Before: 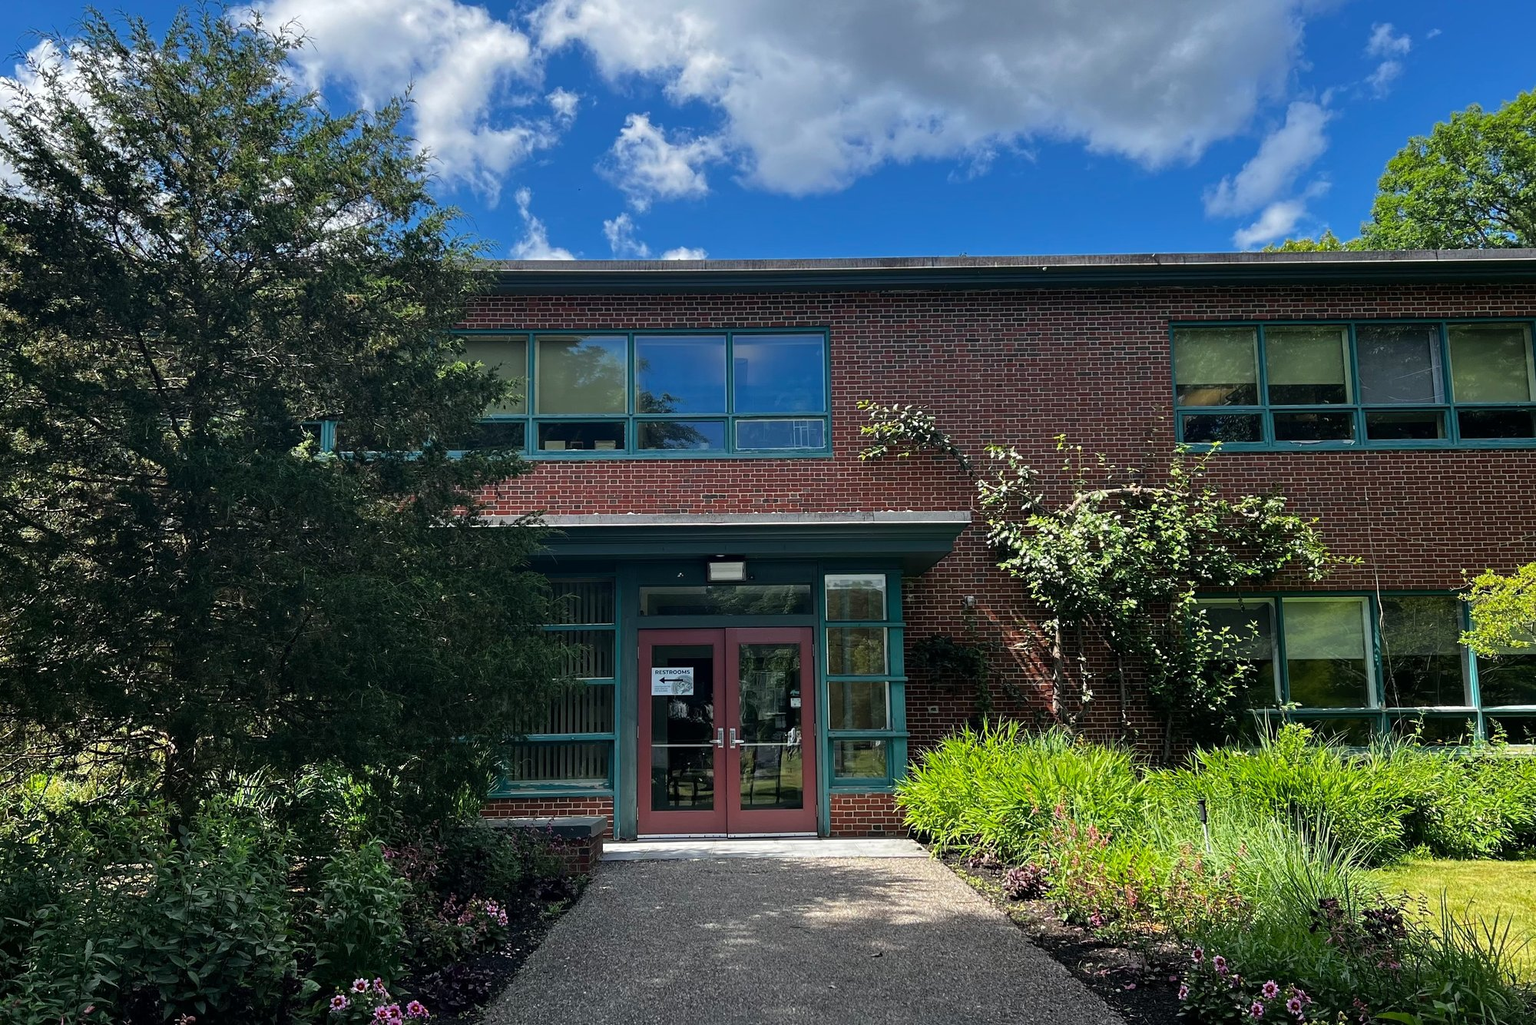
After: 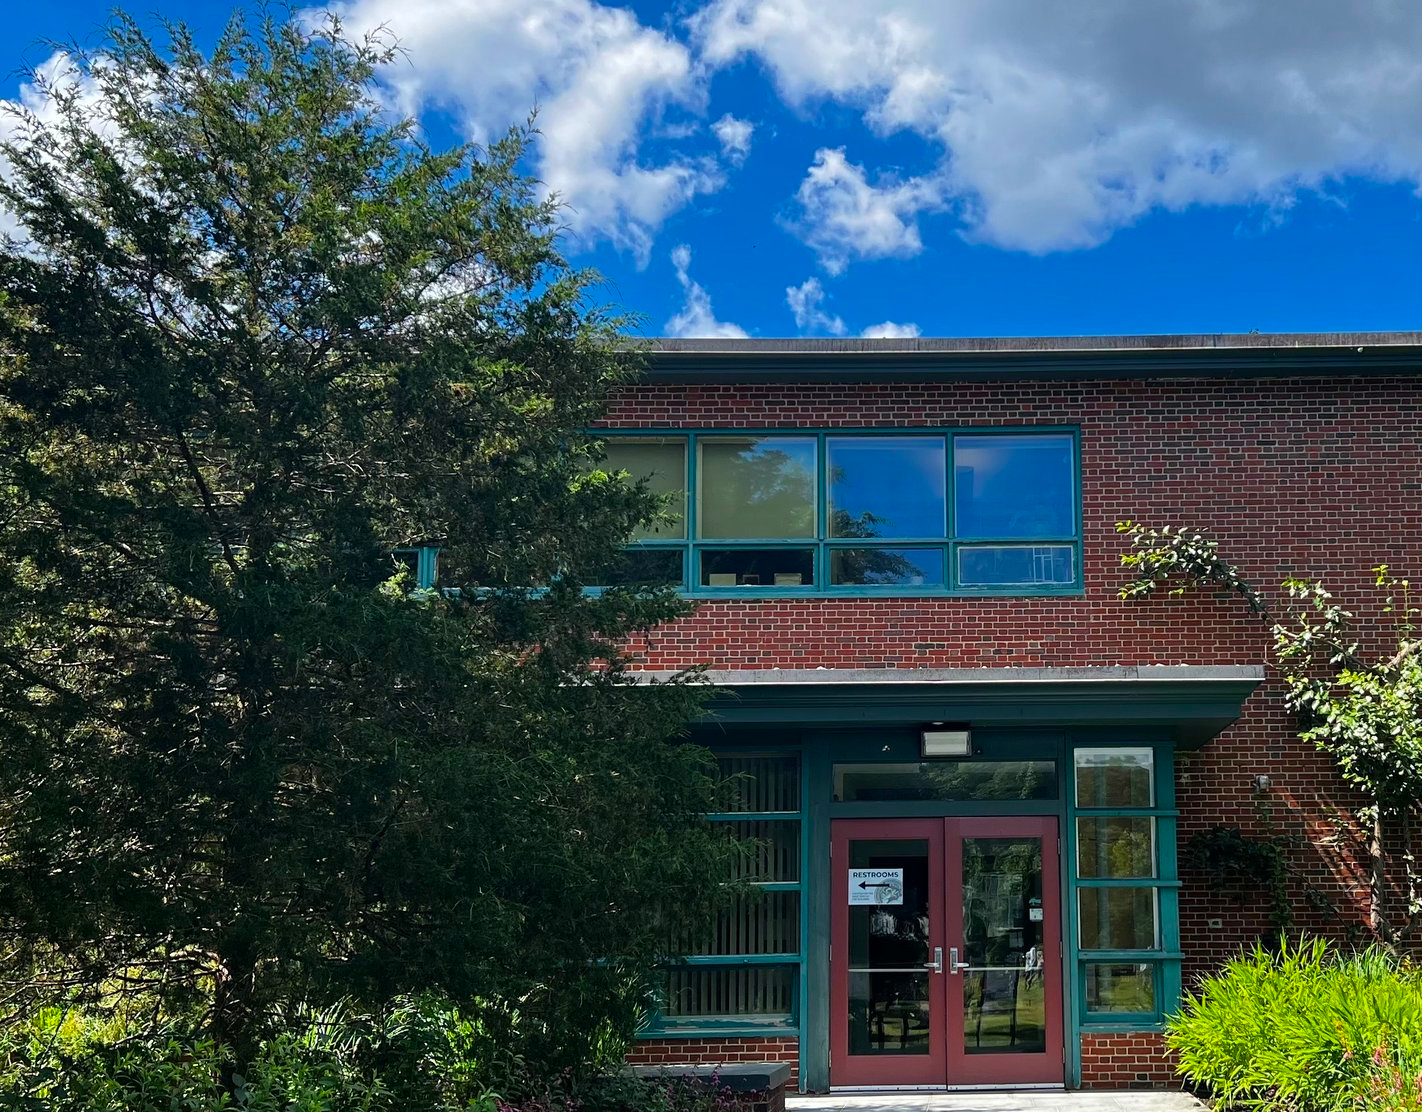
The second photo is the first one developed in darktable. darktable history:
color balance rgb: perceptual saturation grading › global saturation 30%, global vibrance 10%
crop: right 28.885%, bottom 16.626%
